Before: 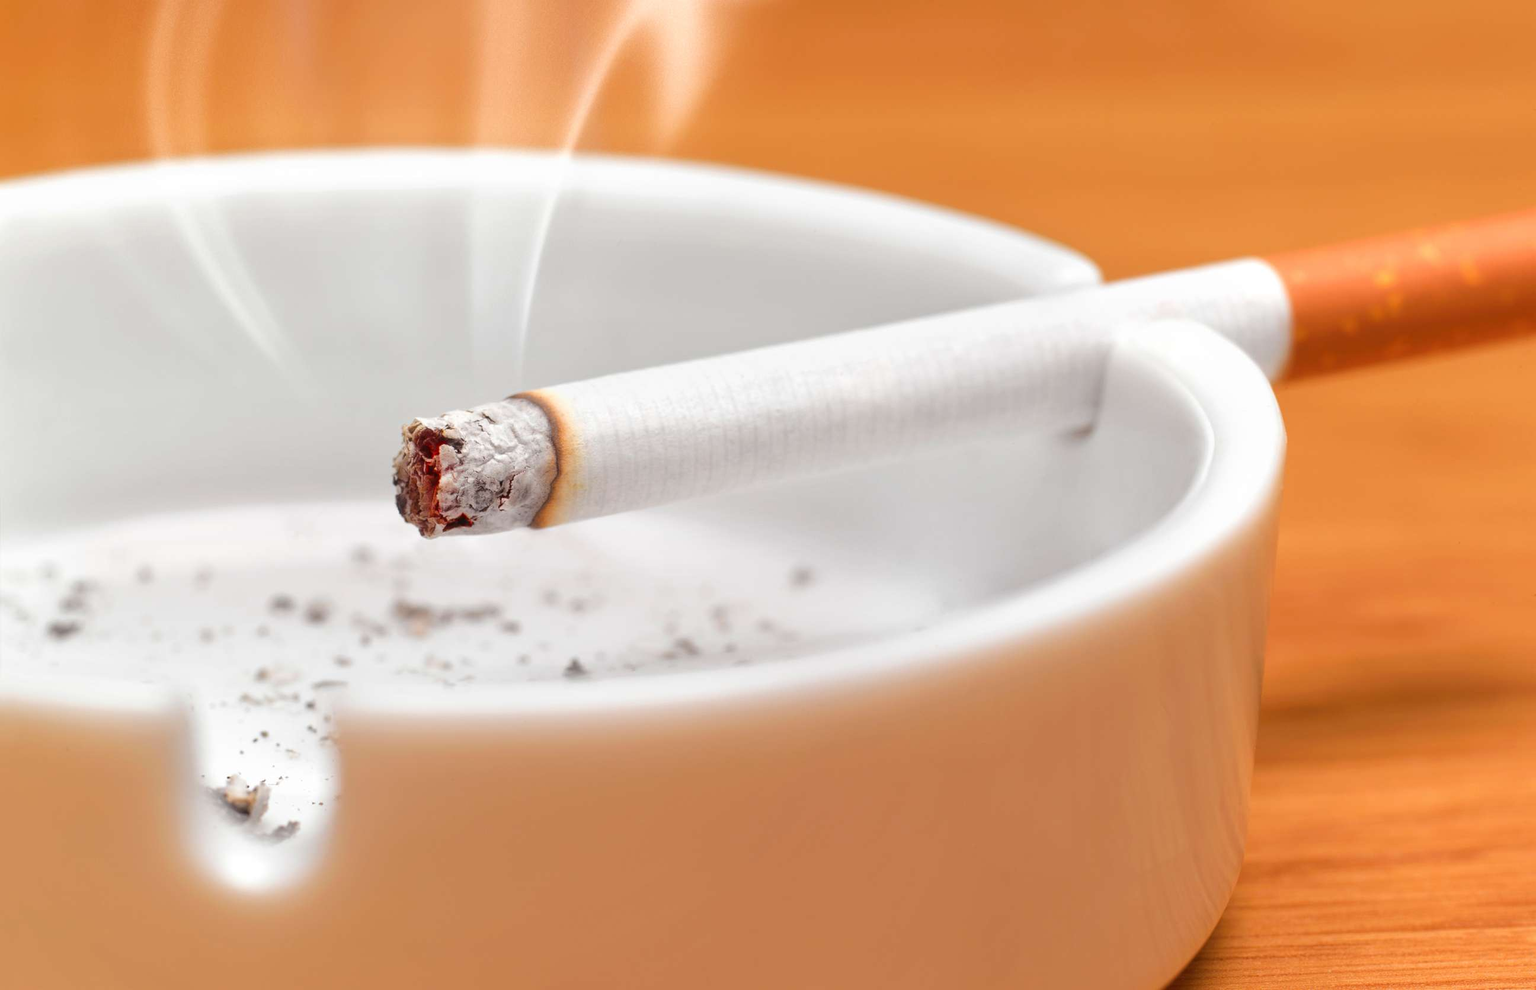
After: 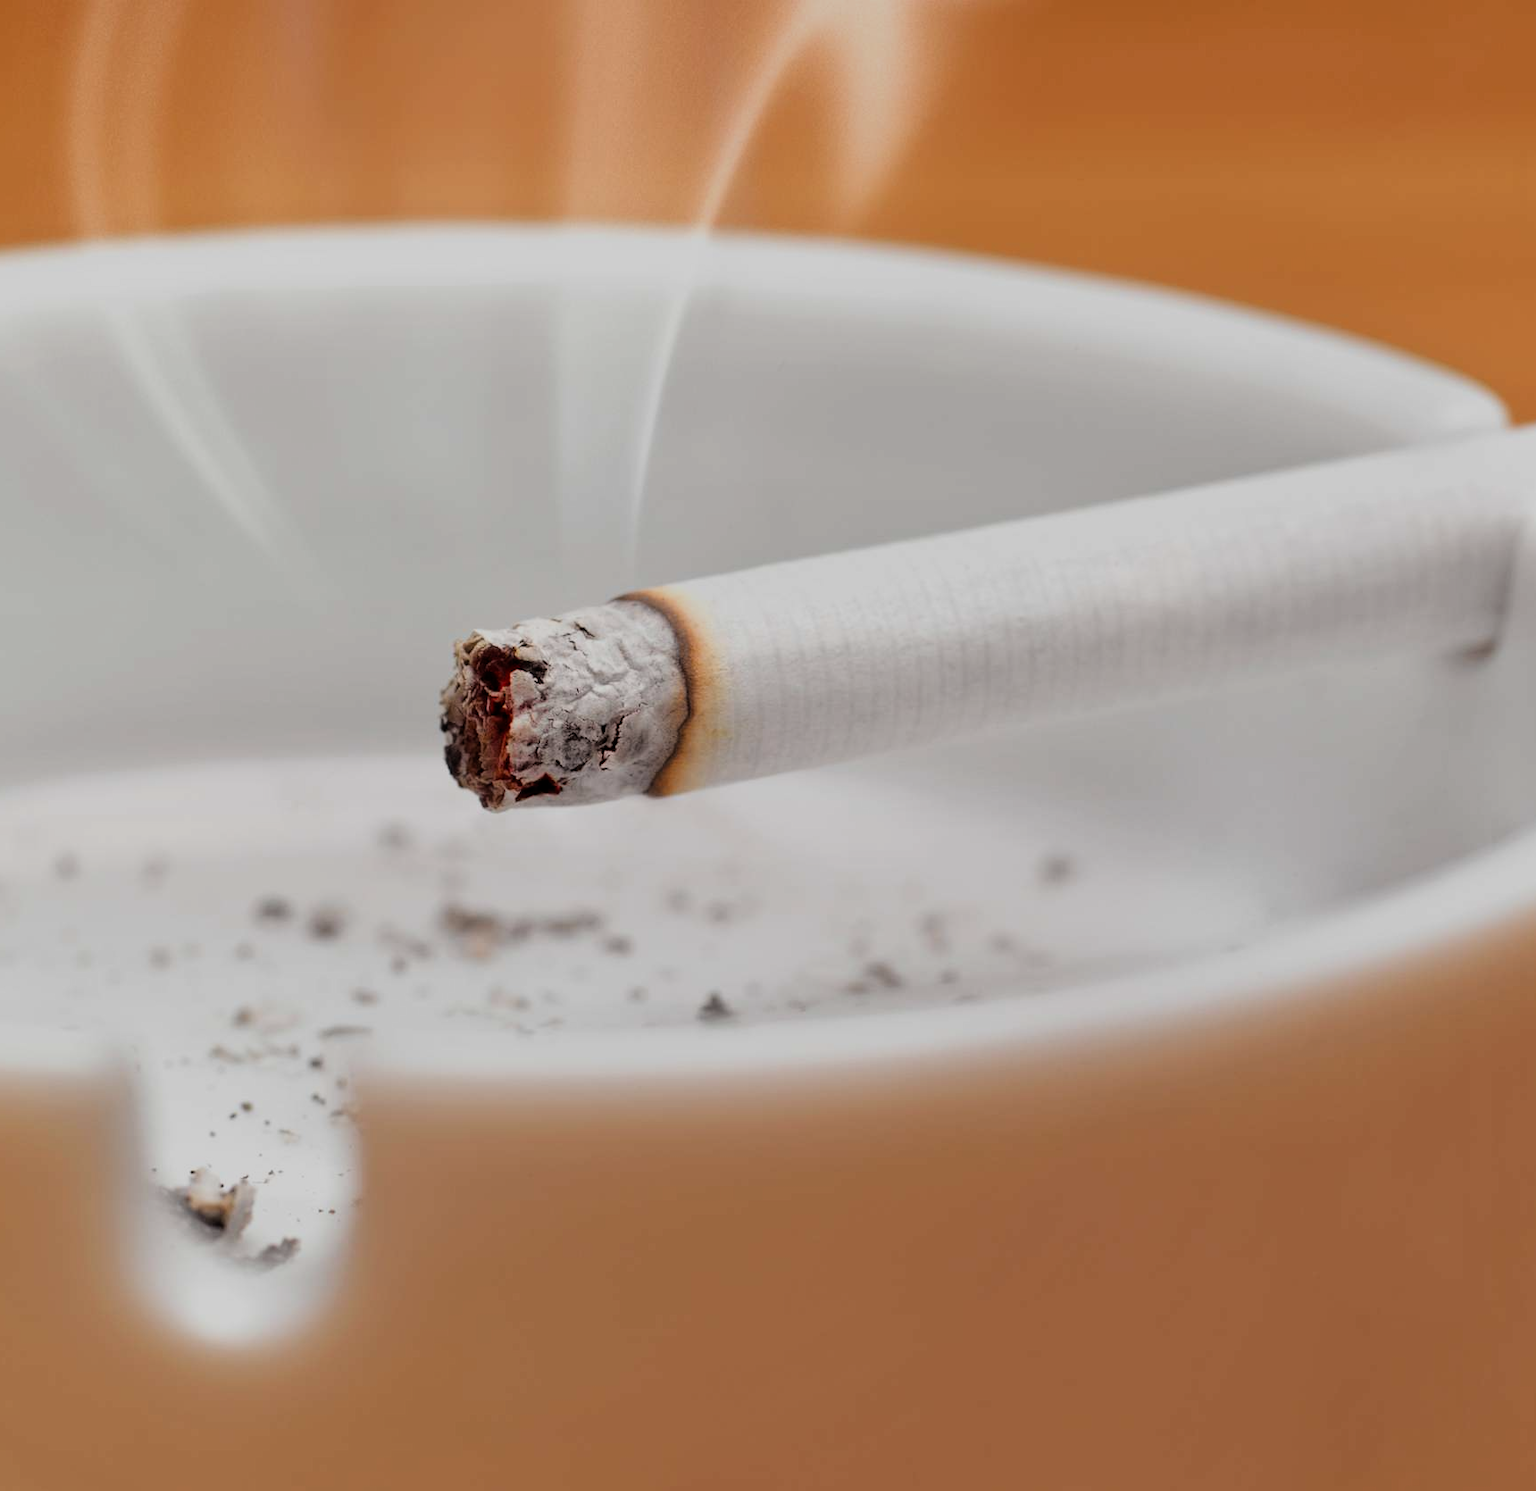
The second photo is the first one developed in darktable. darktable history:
exposure: black level correction 0, exposure -0.773 EV, compensate exposure bias true, compensate highlight preservation false
crop and rotate: left 6.562%, right 27.072%
filmic rgb: black relative exposure -16 EV, white relative exposure 6.23 EV, hardness 5.08, contrast 1.348
